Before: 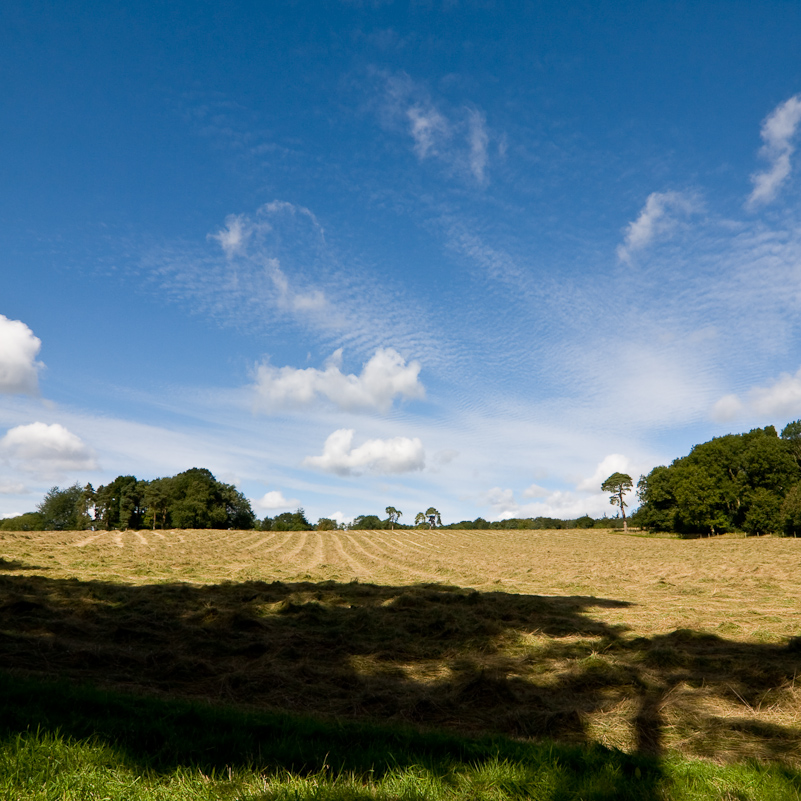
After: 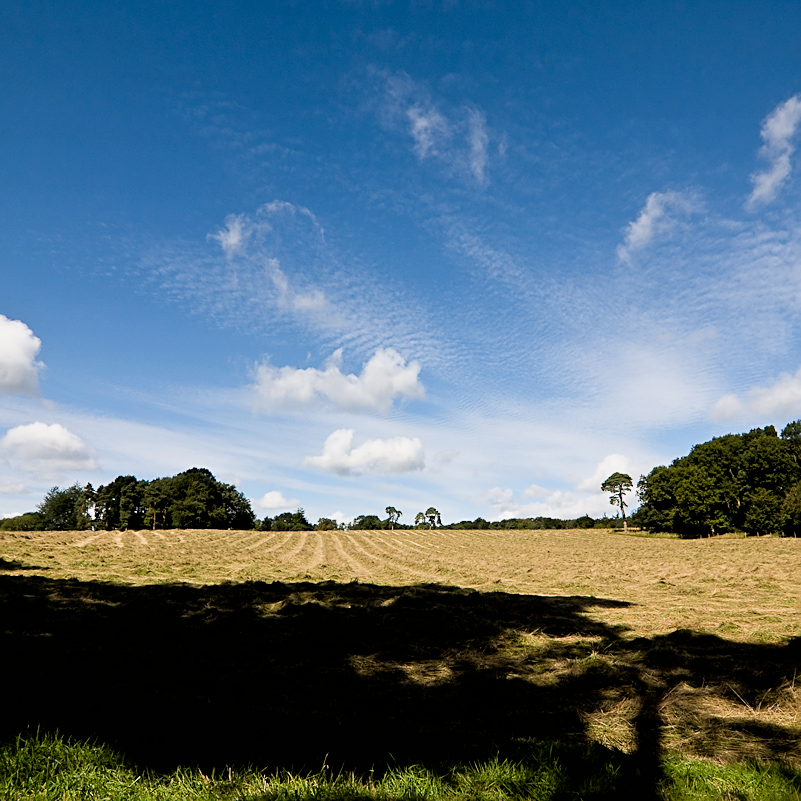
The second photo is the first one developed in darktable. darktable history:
filmic rgb: black relative exposure -4.95 EV, white relative exposure 2.83 EV, hardness 3.71
sharpen: on, module defaults
